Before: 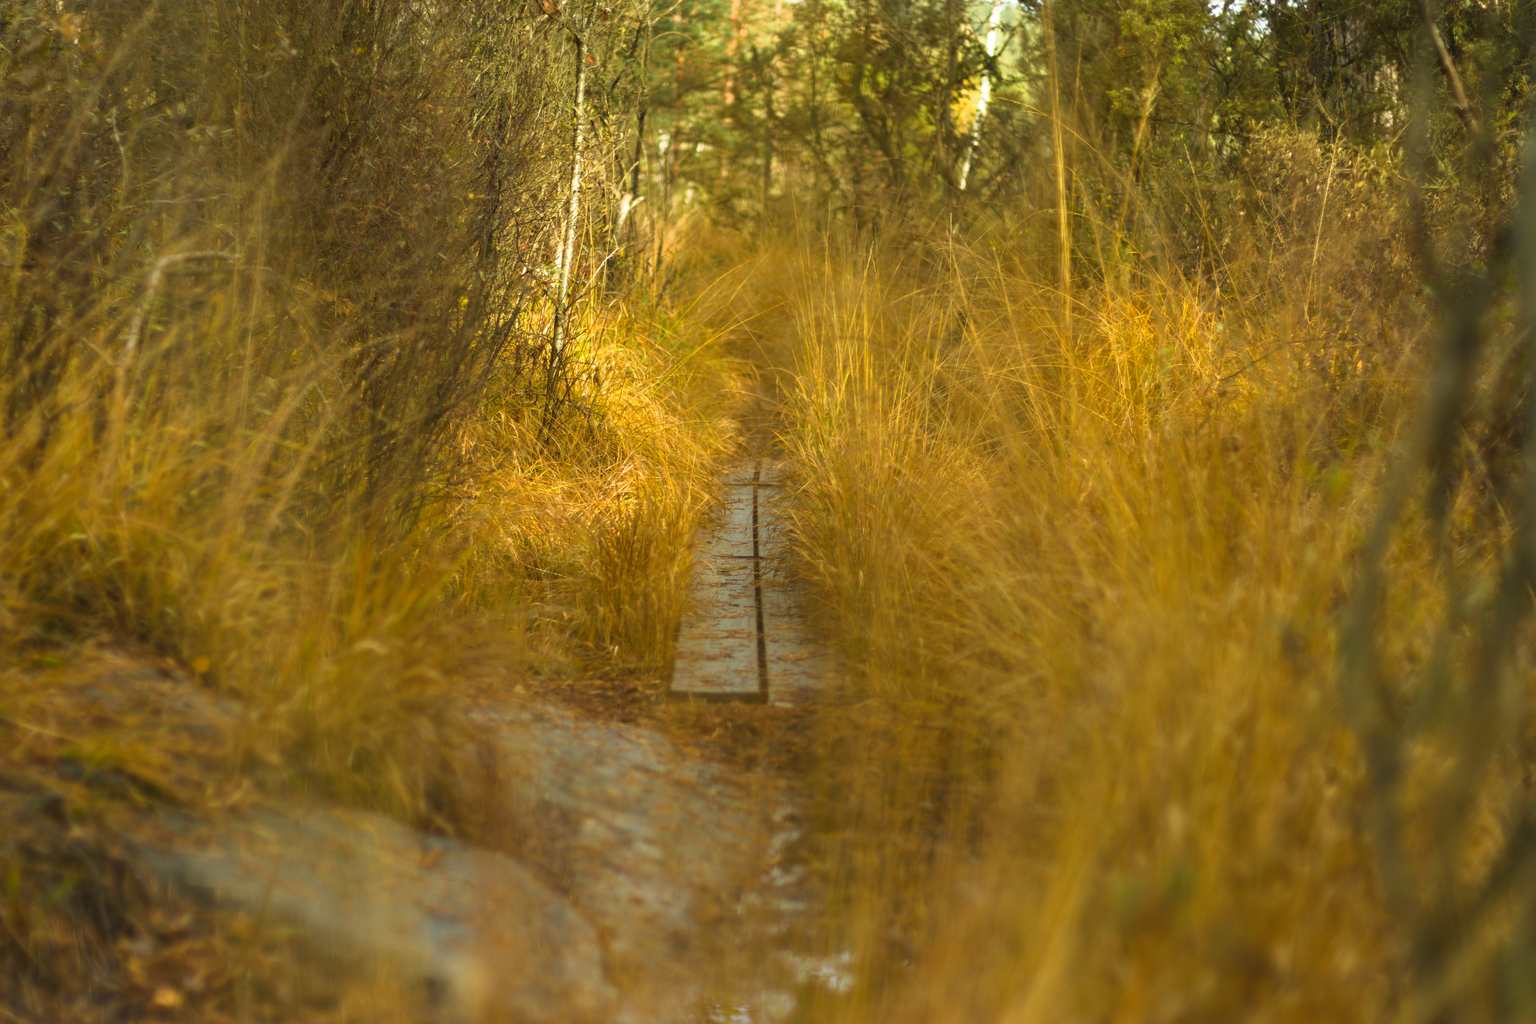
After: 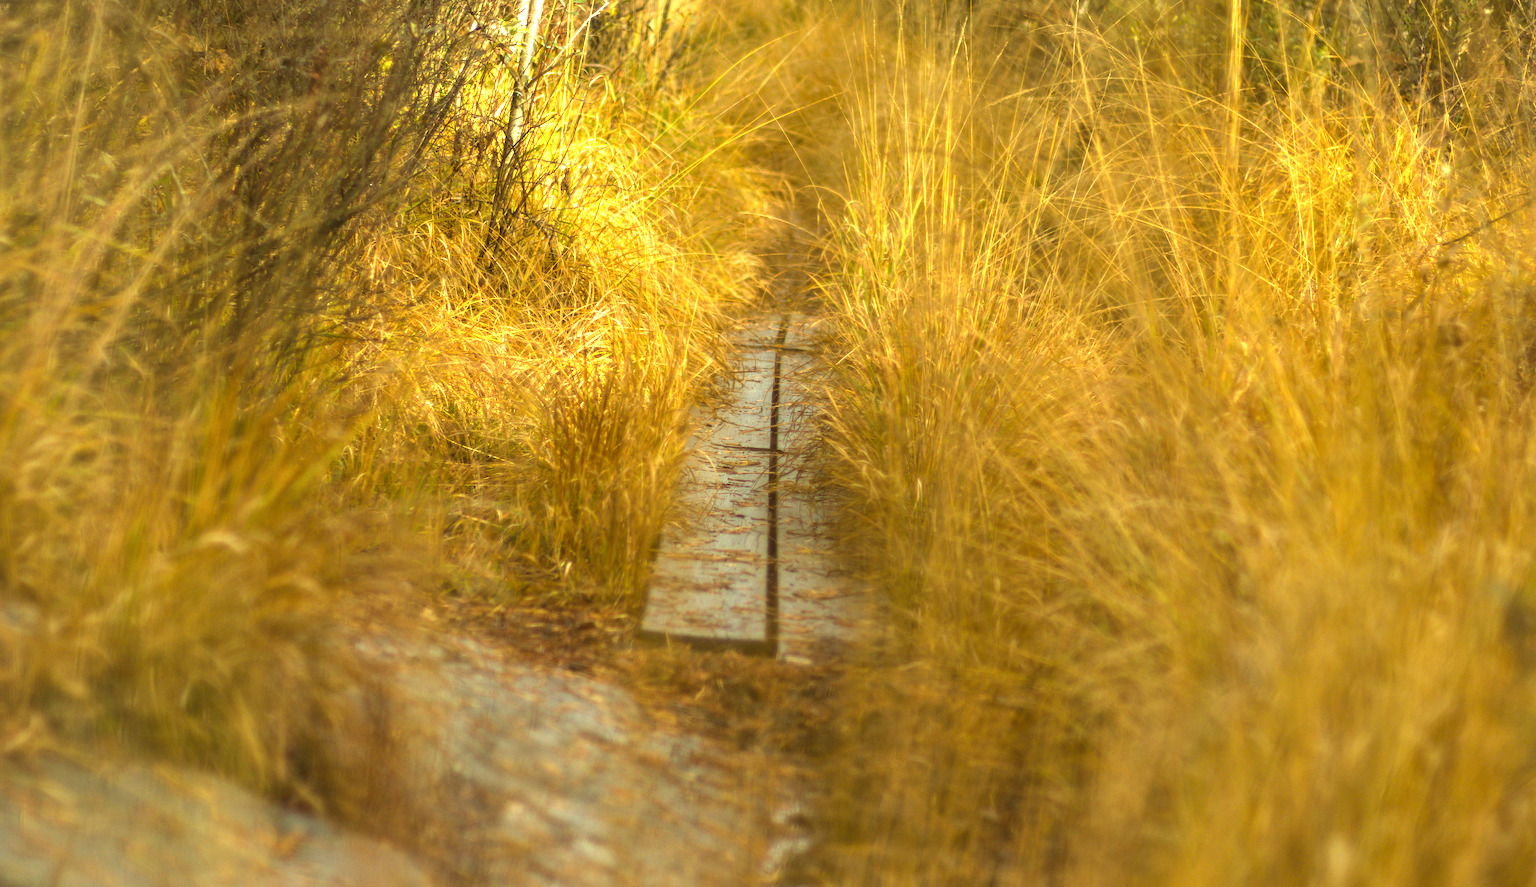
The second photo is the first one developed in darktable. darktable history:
crop and rotate: angle -3.74°, left 9.801%, top 20.578%, right 12.386%, bottom 11.979%
local contrast: on, module defaults
exposure: black level correction 0, exposure 0.698 EV, compensate highlight preservation false
